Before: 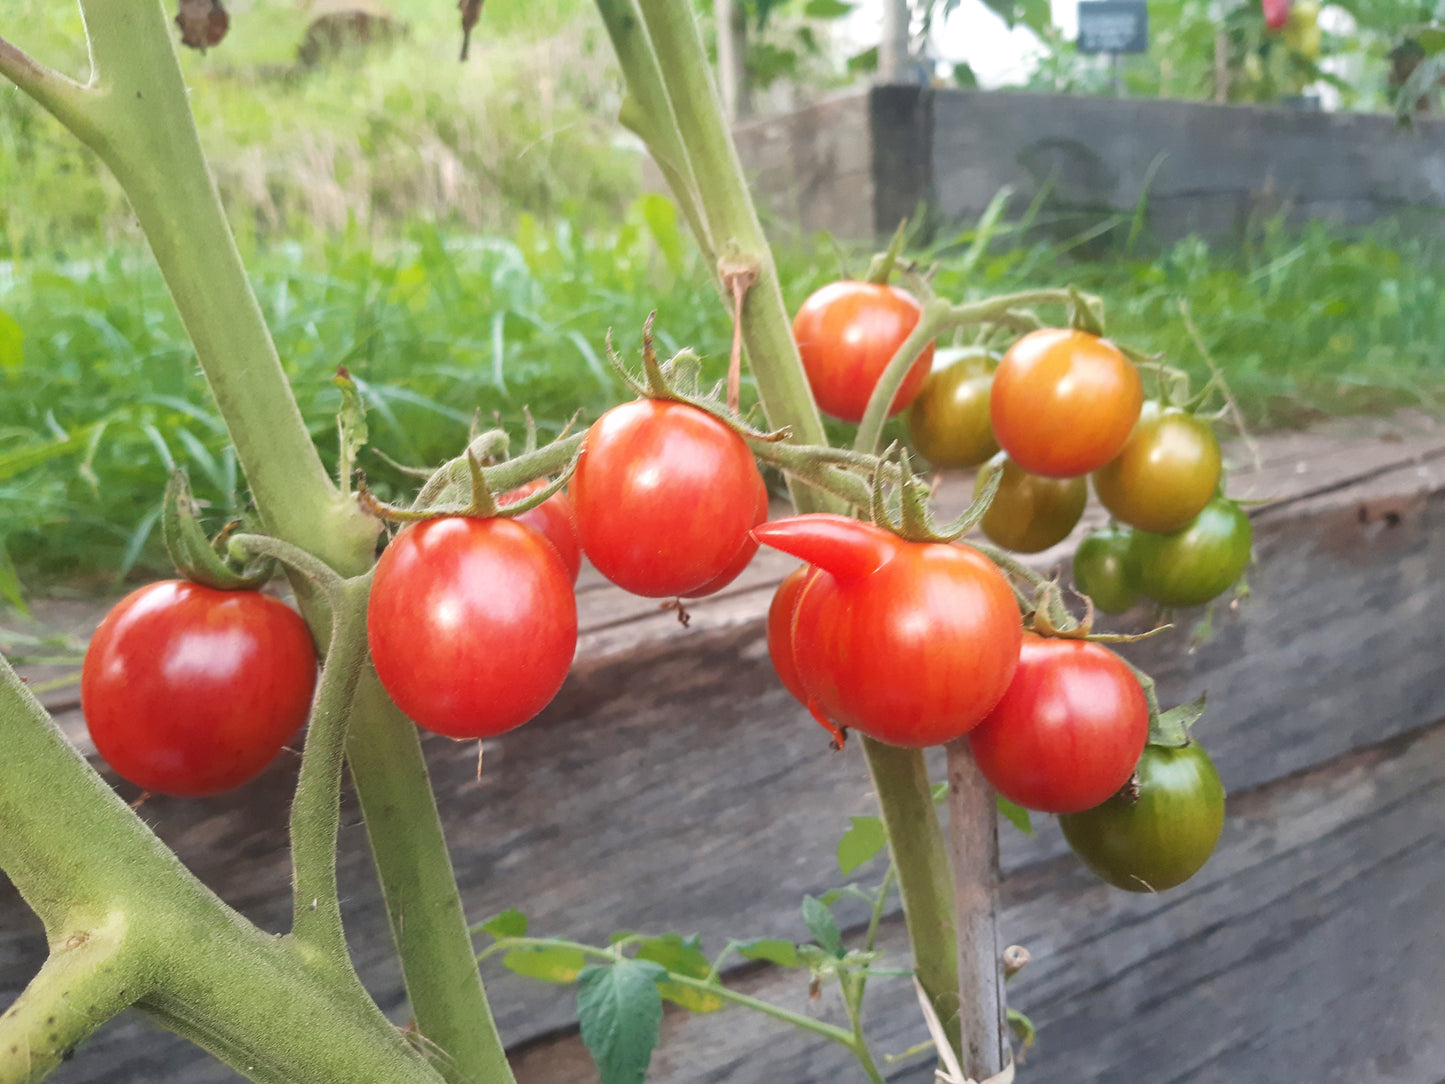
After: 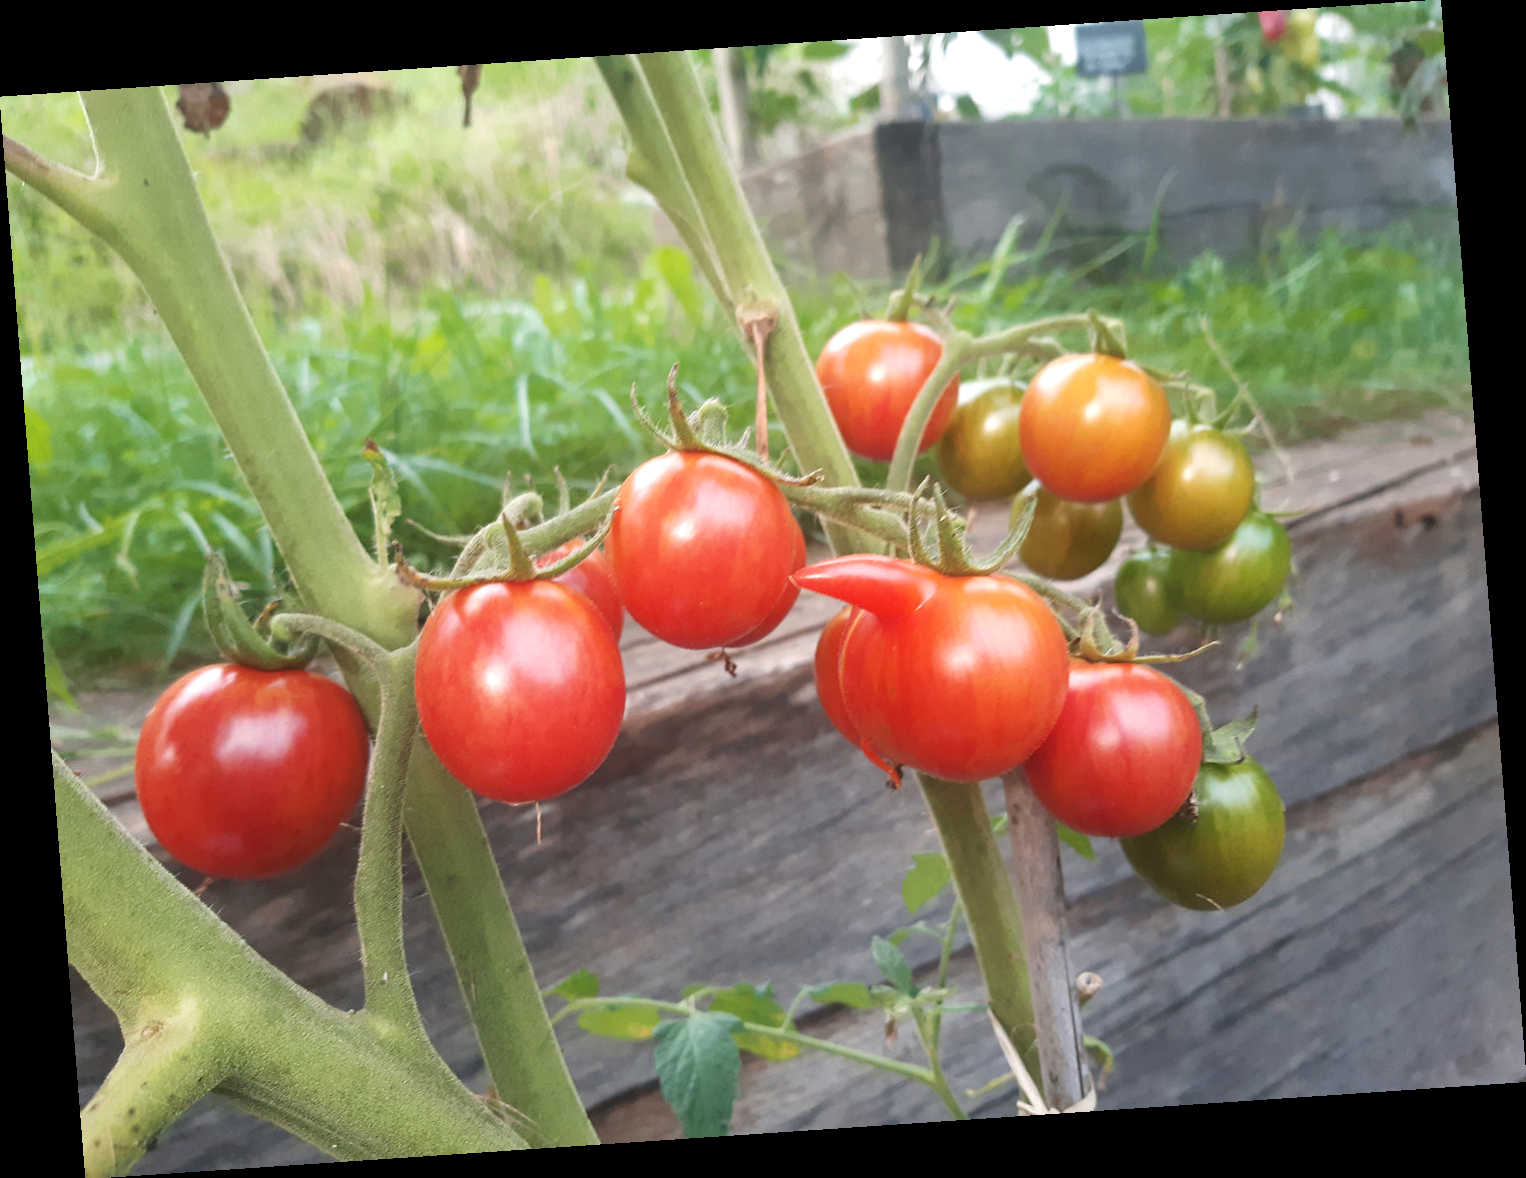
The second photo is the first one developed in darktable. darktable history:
contrast brightness saturation: saturation -0.05
exposure: exposure 0.078 EV, compensate highlight preservation false
rotate and perspective: rotation -4.2°, shear 0.006, automatic cropping off
